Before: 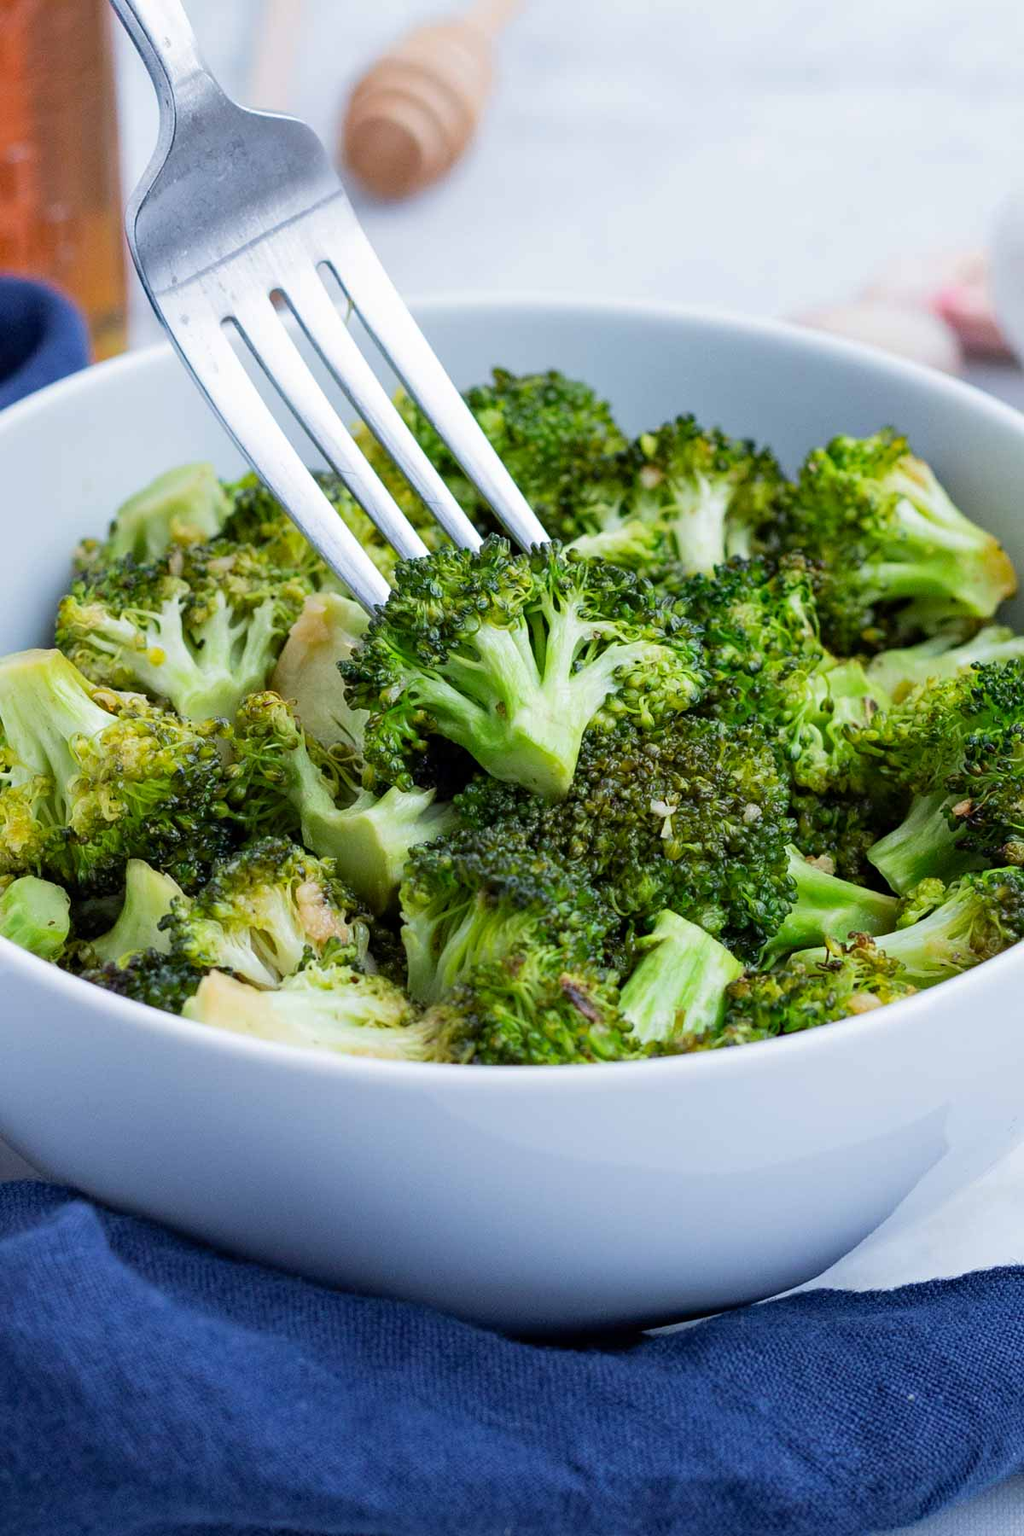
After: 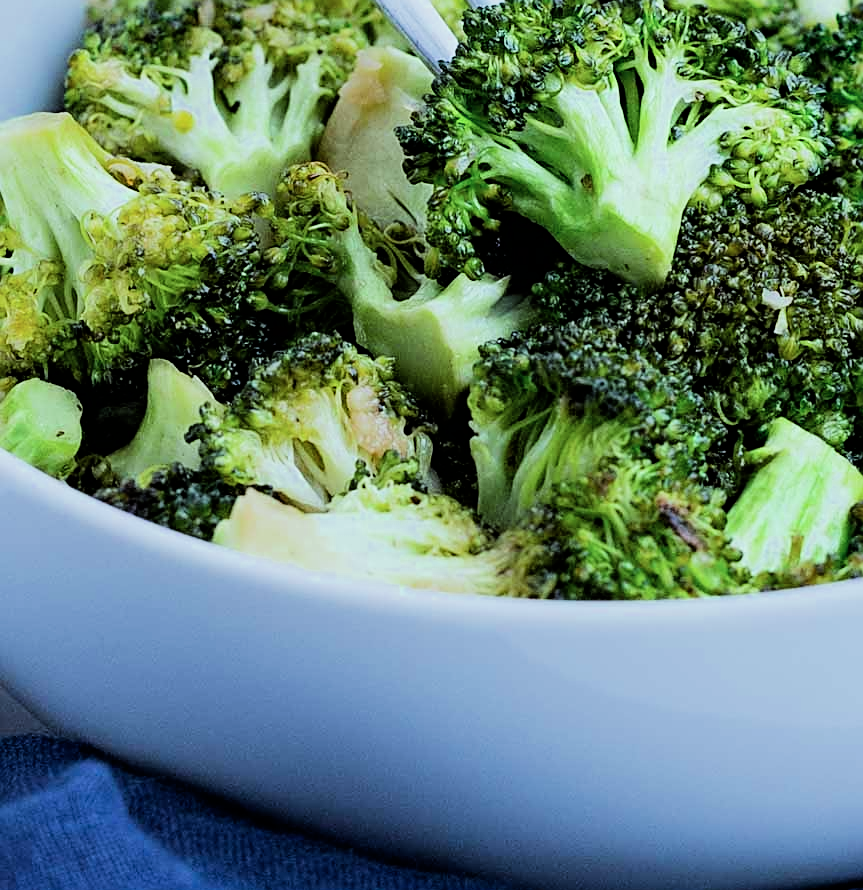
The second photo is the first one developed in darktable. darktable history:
filmic rgb: black relative exposure -5.06 EV, white relative exposure 3.99 EV, threshold 2.98 EV, hardness 2.89, contrast 1.3, iterations of high-quality reconstruction 0, enable highlight reconstruction true
tone equalizer: edges refinement/feathering 500, mask exposure compensation -1.57 EV, preserve details no
color zones: curves: ch0 [(0.25, 0.5) (0.463, 0.627) (0.484, 0.637) (0.75, 0.5)]
crop: top 36.013%, right 28.002%, bottom 14.517%
sharpen: amount 0.498
exposure: exposure -0.028 EV, compensate exposure bias true, compensate highlight preservation false
color calibration: gray › normalize channels true, illuminant Planckian (black body), x 0.368, y 0.361, temperature 4276.1 K, gamut compression 0.018
